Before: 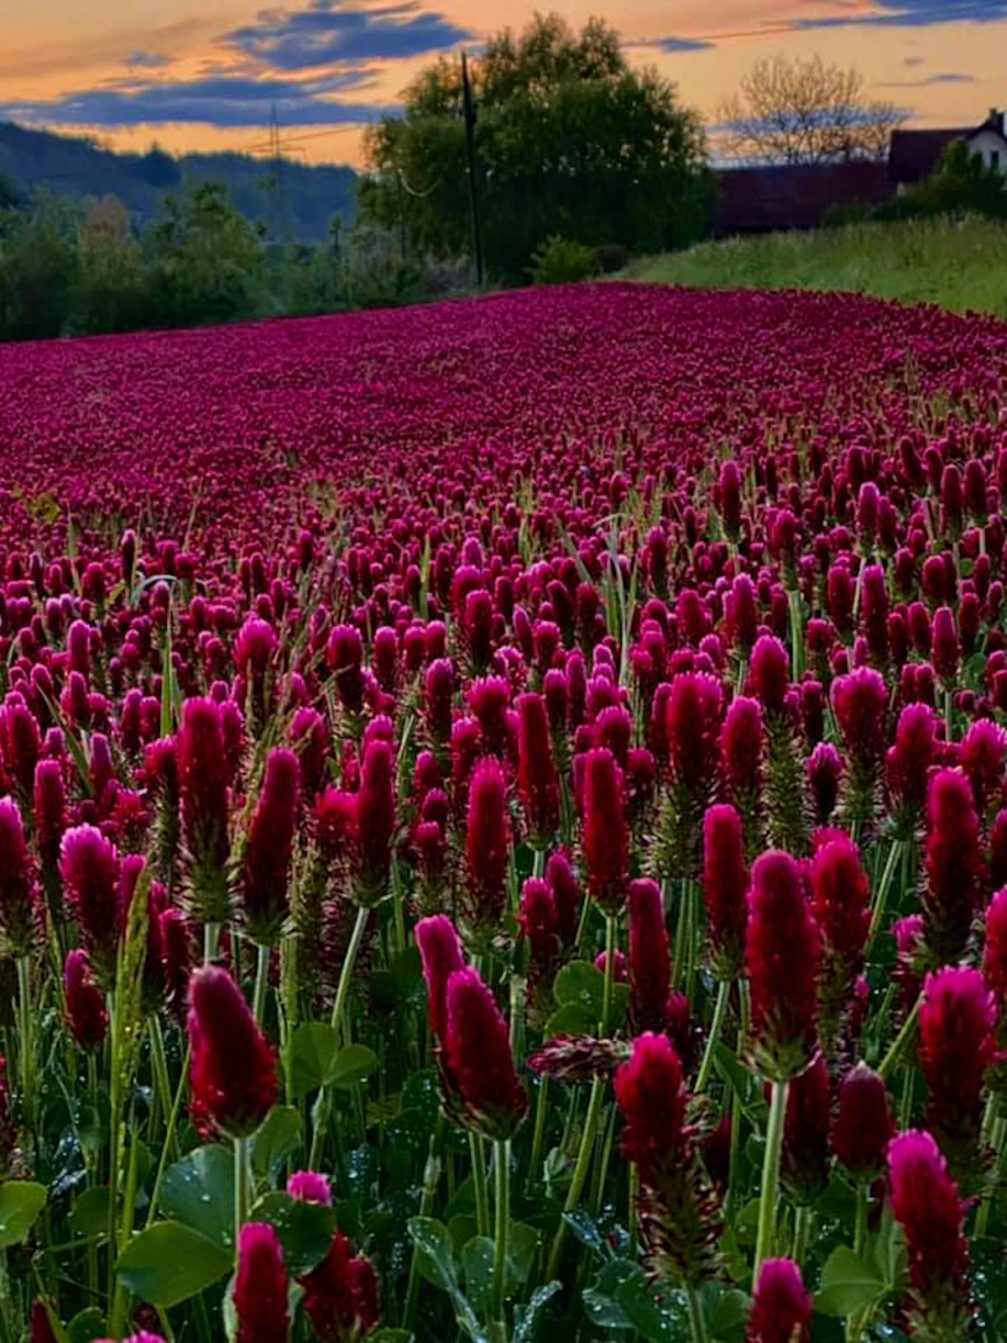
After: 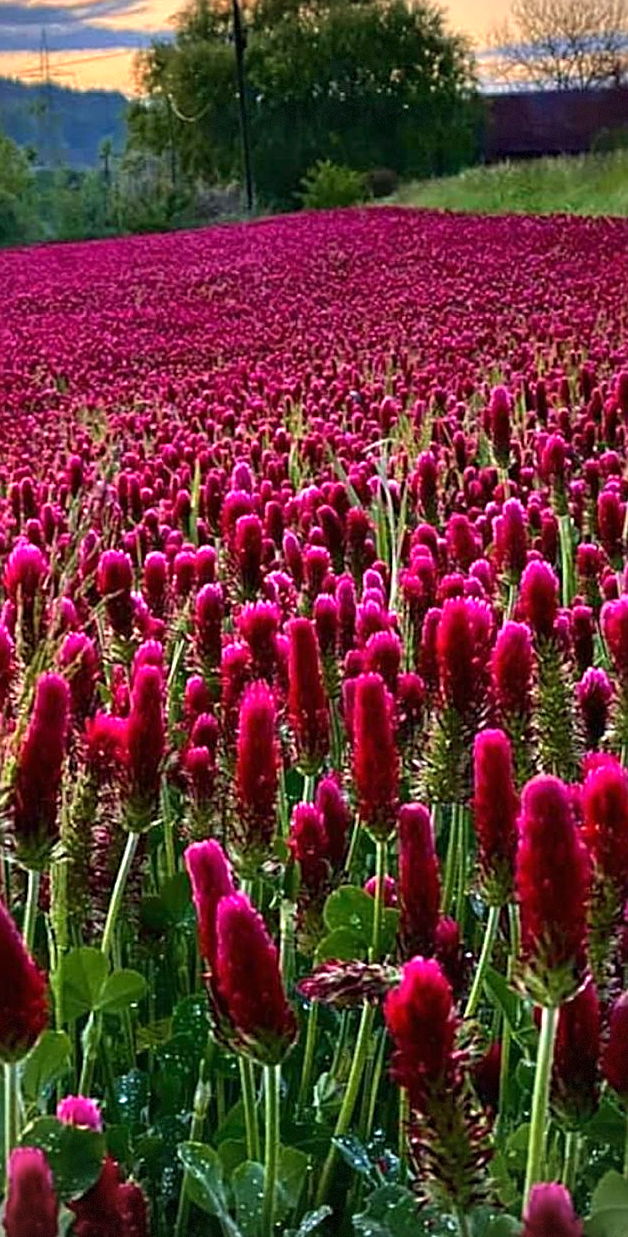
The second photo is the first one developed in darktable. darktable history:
exposure: black level correction 0, exposure 1.125 EV, compensate exposure bias true, compensate highlight preservation false
vignetting: dithering 8-bit output, unbound false
sharpen: on, module defaults
crop and rotate: left 22.918%, top 5.629%, right 14.711%, bottom 2.247%
